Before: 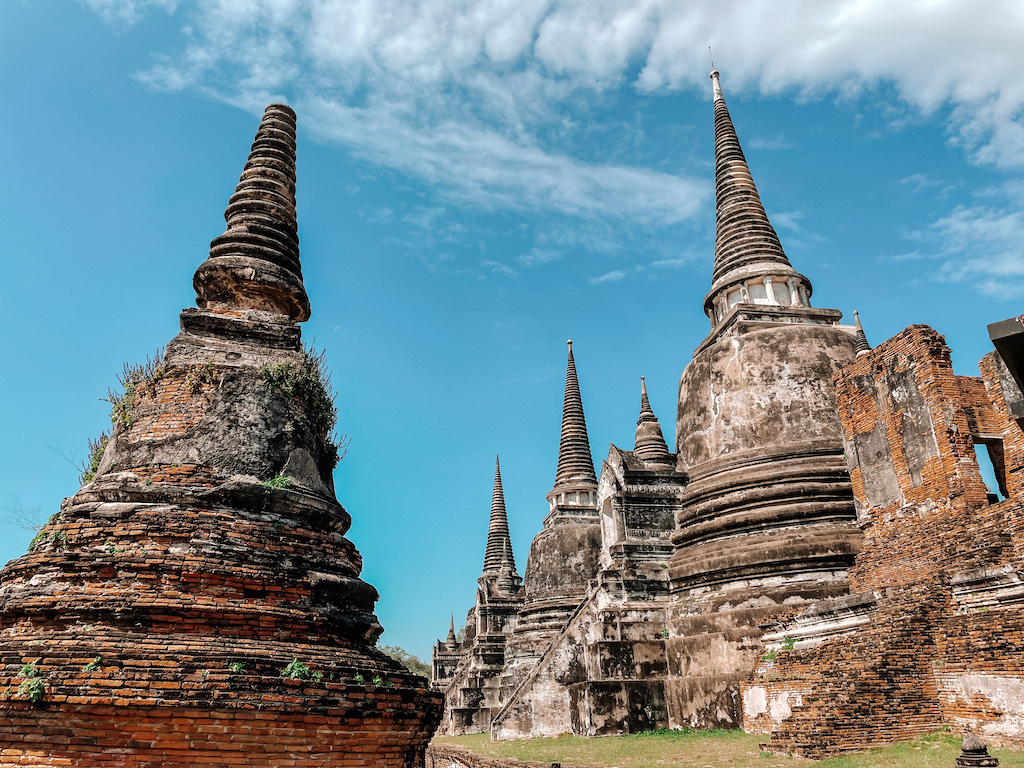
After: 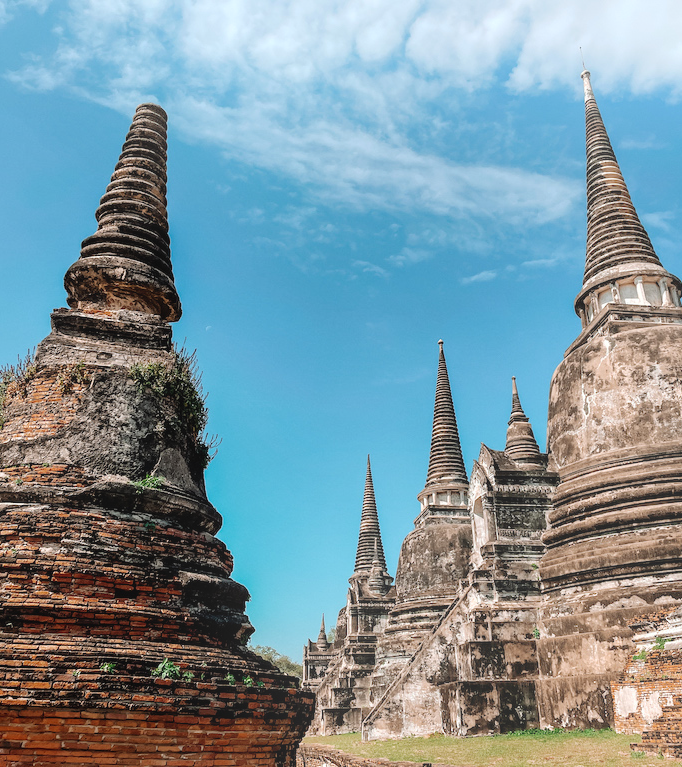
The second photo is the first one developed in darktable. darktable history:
crop and rotate: left 12.648%, right 20.685%
bloom: threshold 82.5%, strength 16.25%
